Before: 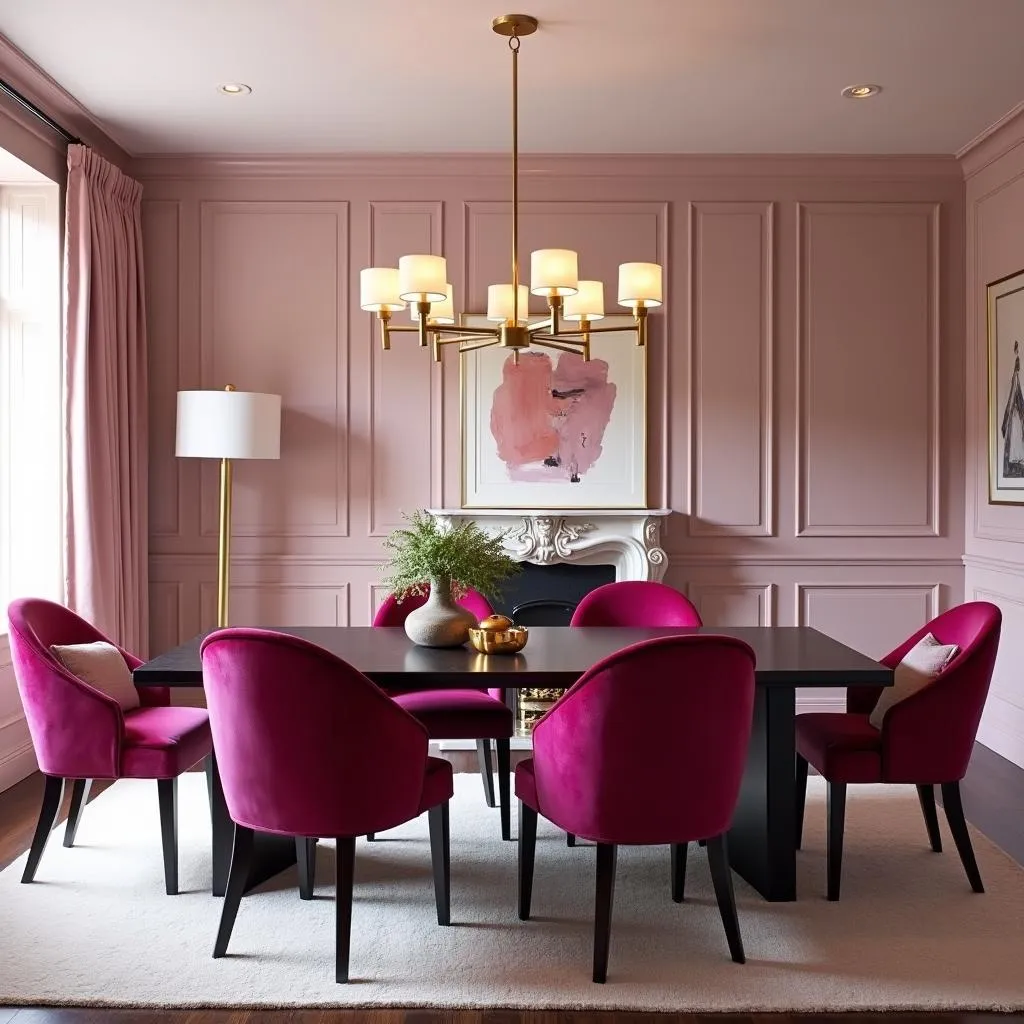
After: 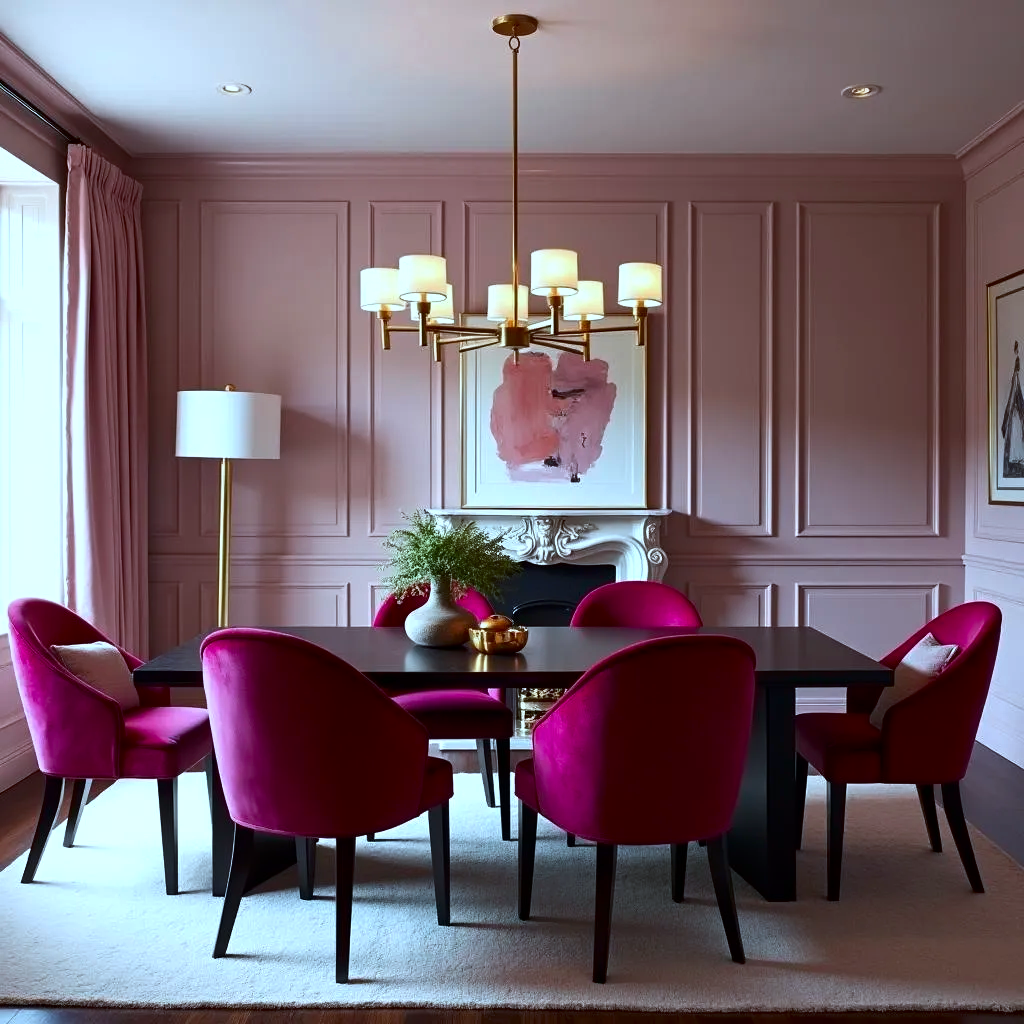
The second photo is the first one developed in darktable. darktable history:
base curve: curves: ch0 [(0, 0) (0.303, 0.277) (1, 1)], preserve colors none
color correction: highlights a* -10.53, highlights b* -19.06
contrast brightness saturation: contrast 0.068, brightness -0.147, saturation 0.111
exposure: exposure 0.129 EV, compensate highlight preservation false
